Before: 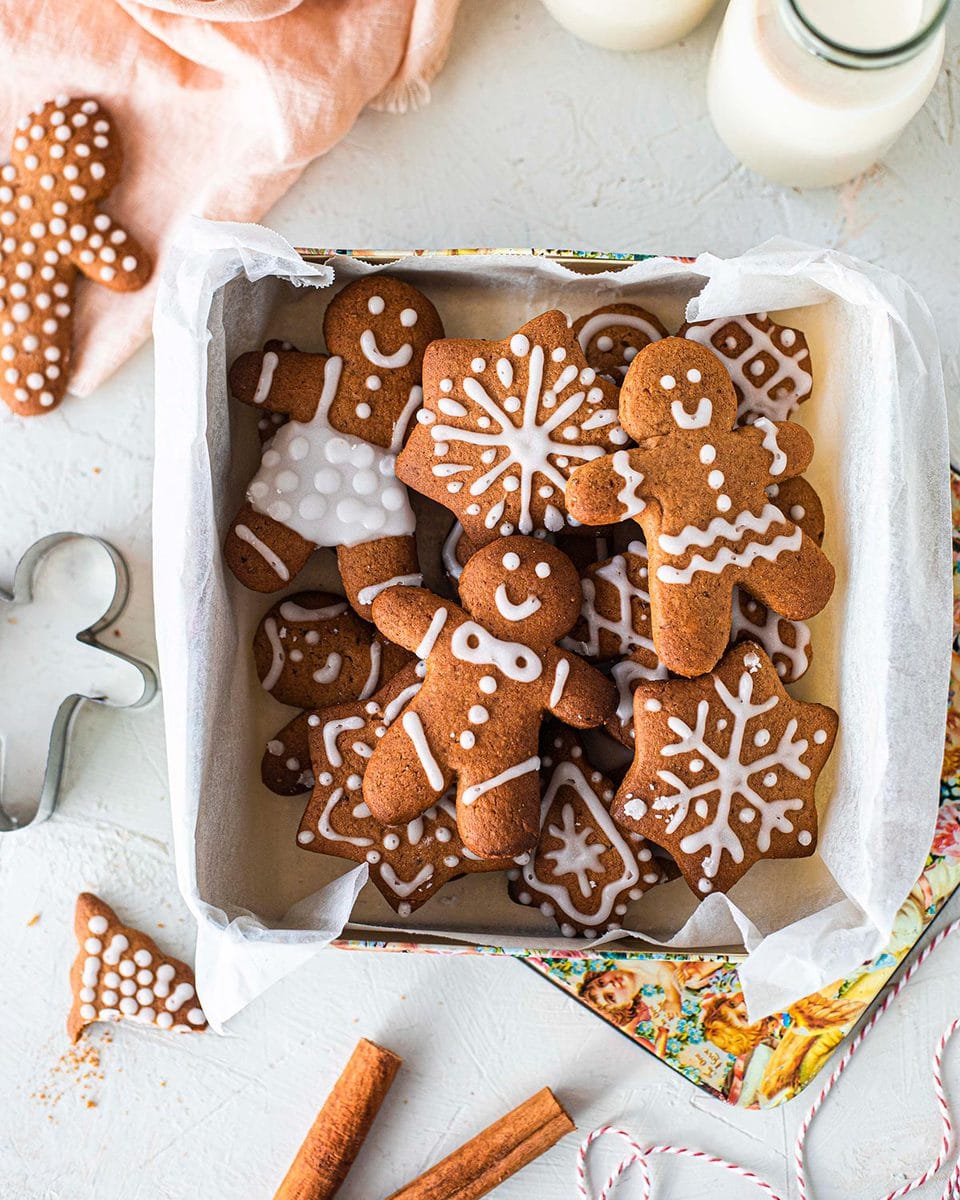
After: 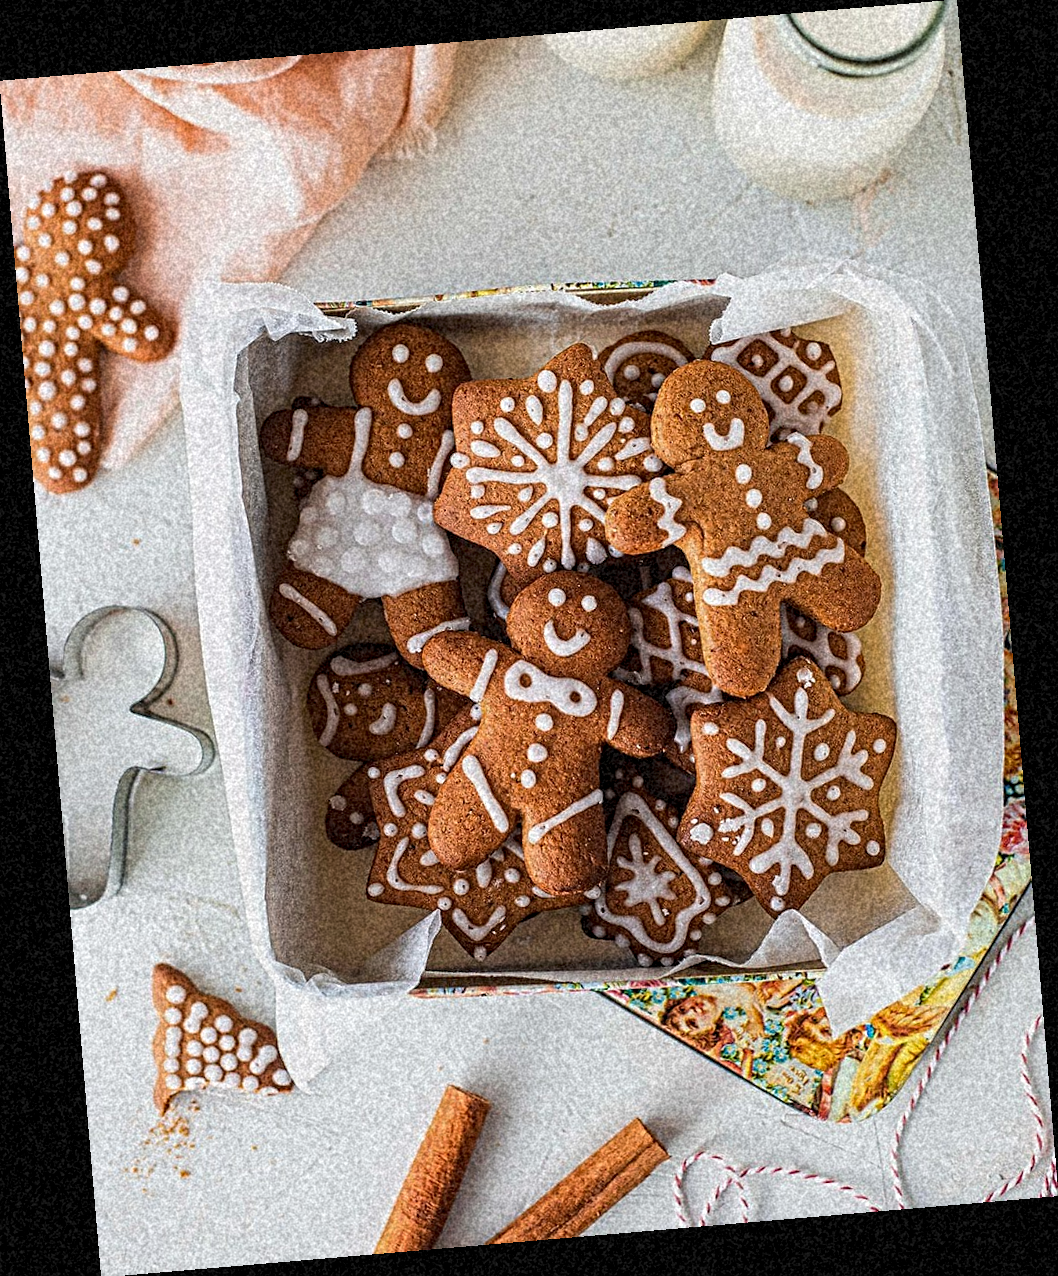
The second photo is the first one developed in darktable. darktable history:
grain: coarseness 46.9 ISO, strength 50.21%, mid-tones bias 0%
tone equalizer: on, module defaults
rotate and perspective: rotation -4.86°, automatic cropping off
contrast equalizer: y [[0.5, 0.5, 0.5, 0.539, 0.64, 0.611], [0.5 ×6], [0.5 ×6], [0 ×6], [0 ×6]]
exposure: exposure -0.293 EV, compensate highlight preservation false
